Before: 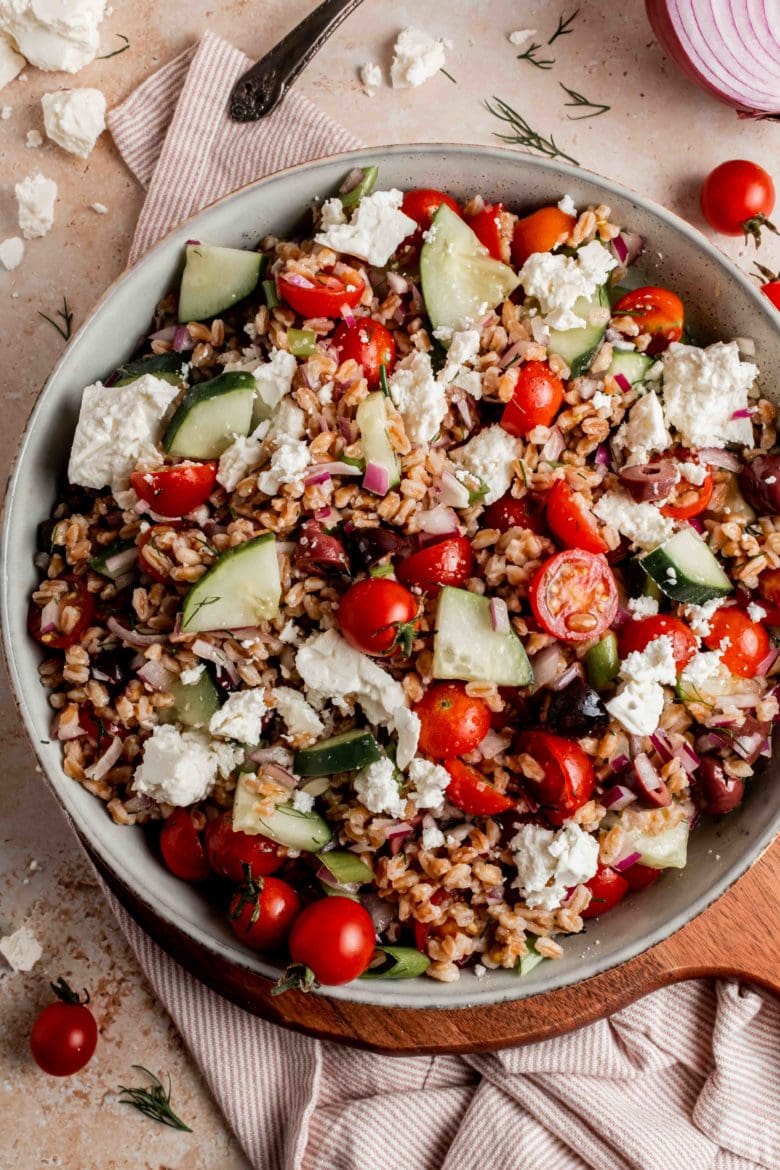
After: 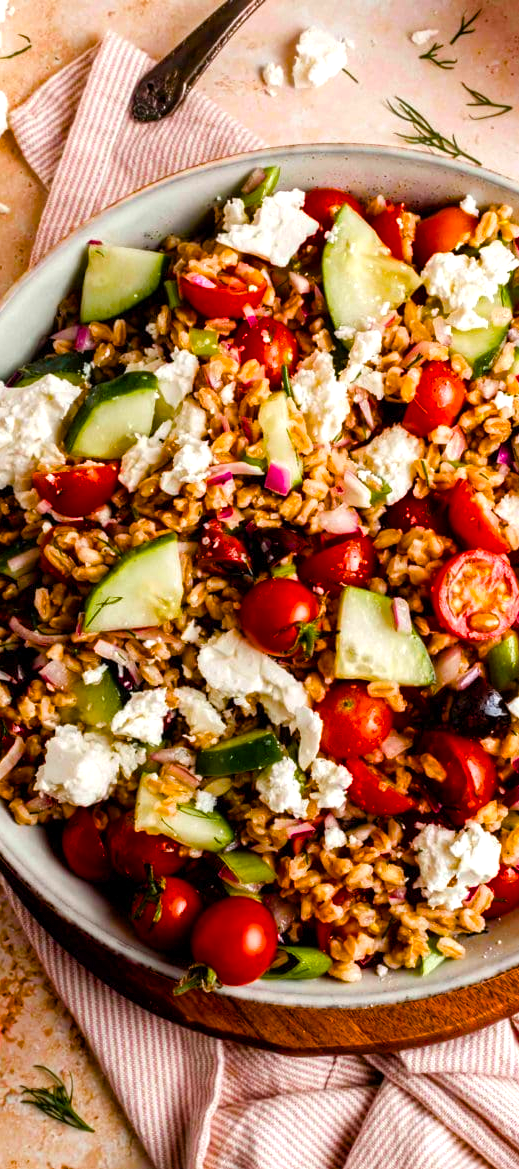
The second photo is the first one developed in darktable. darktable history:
color balance rgb: linear chroma grading › shadows 10%, linear chroma grading › highlights 10%, linear chroma grading › global chroma 15%, linear chroma grading › mid-tones 15%, perceptual saturation grading › global saturation 40%, perceptual saturation grading › highlights -25%, perceptual saturation grading › mid-tones 35%, perceptual saturation grading › shadows 35%, perceptual brilliance grading › global brilliance 11.29%, global vibrance 11.29%
crop and rotate: left 12.648%, right 20.685%
